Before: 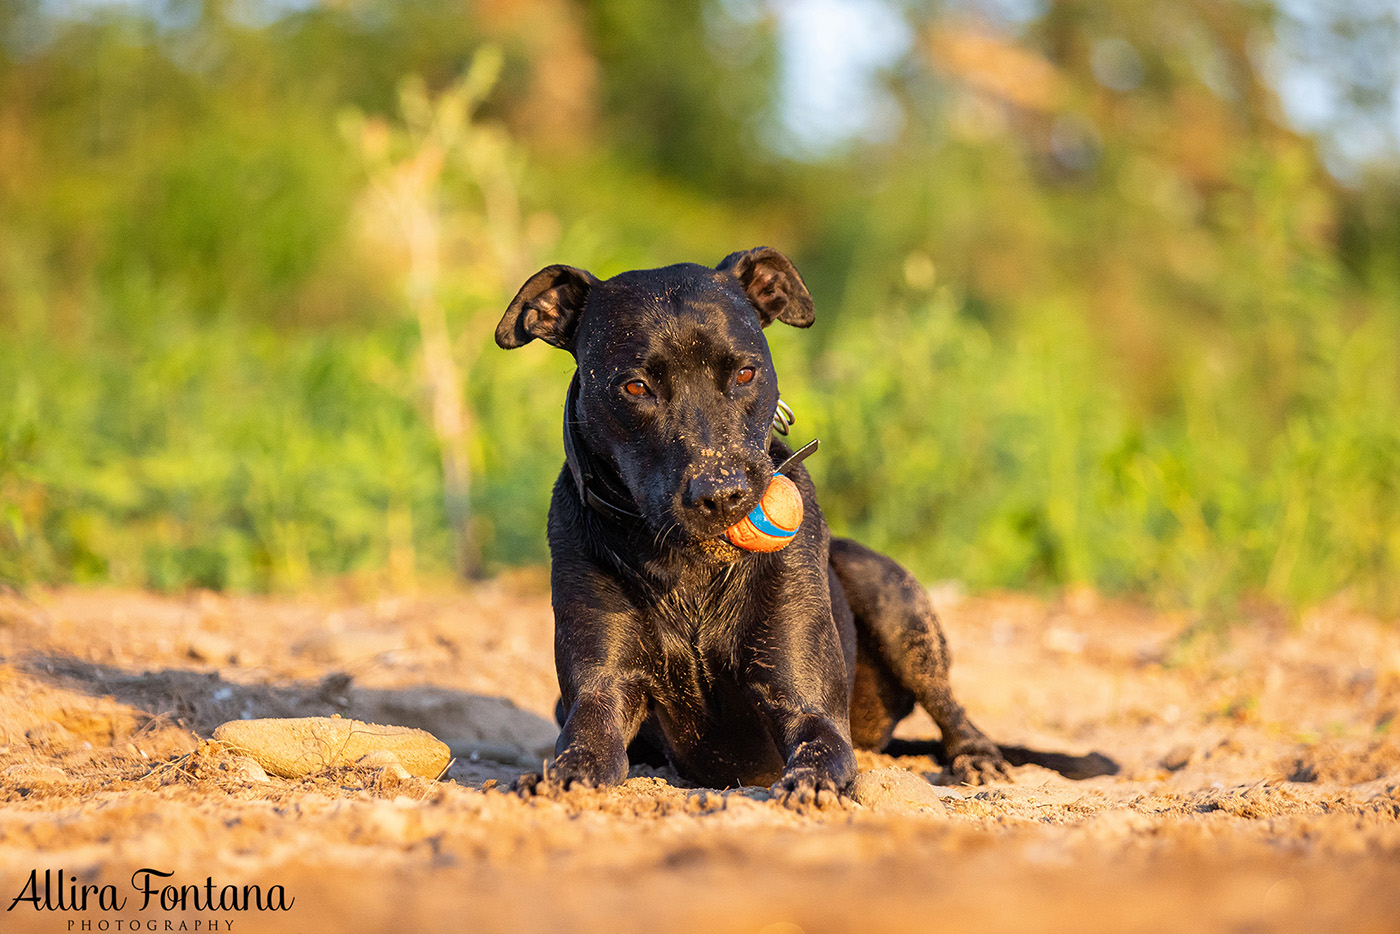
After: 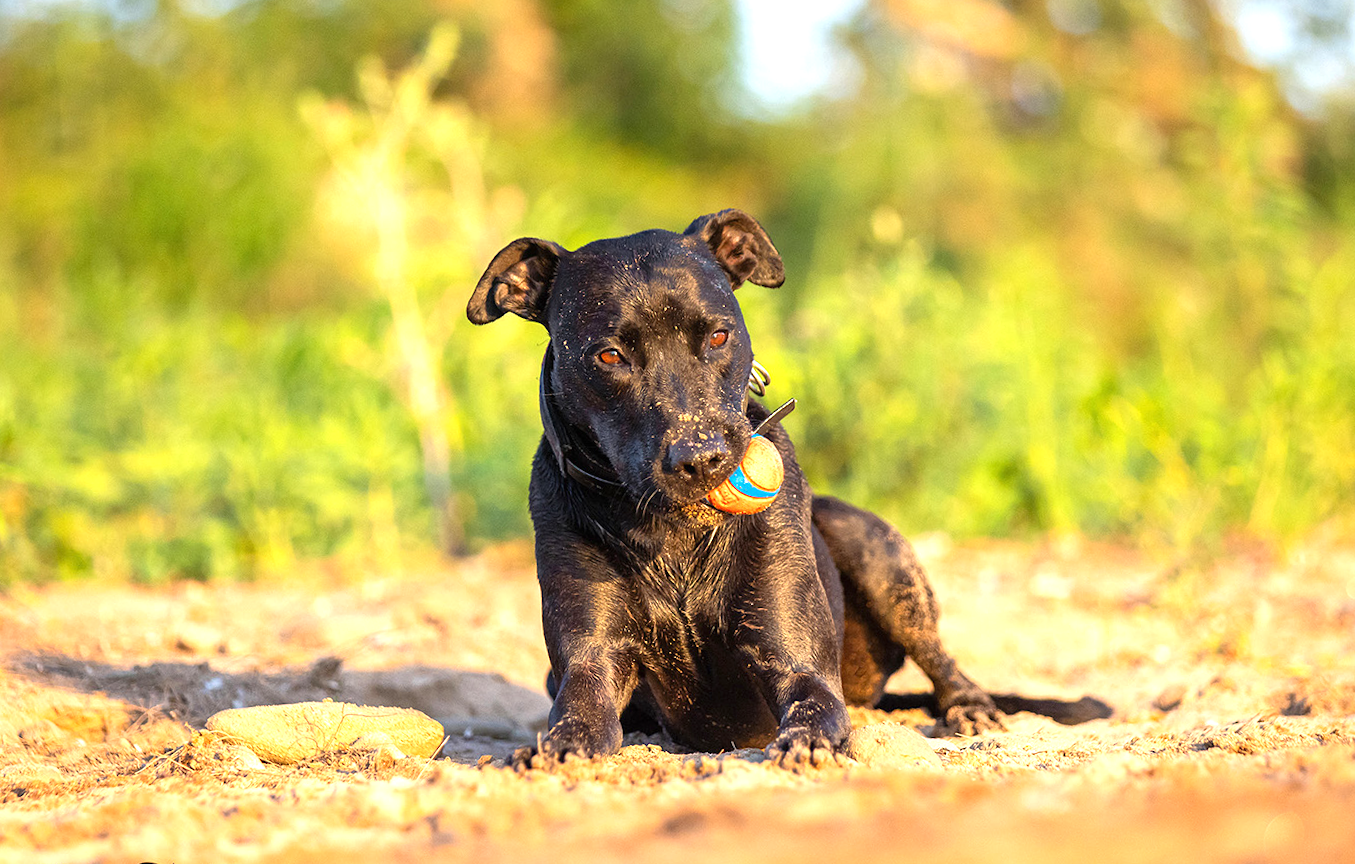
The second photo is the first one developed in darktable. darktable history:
rotate and perspective: rotation -3°, crop left 0.031, crop right 0.968, crop top 0.07, crop bottom 0.93
exposure: black level correction 0, exposure 0.7 EV, compensate exposure bias true, compensate highlight preservation false
